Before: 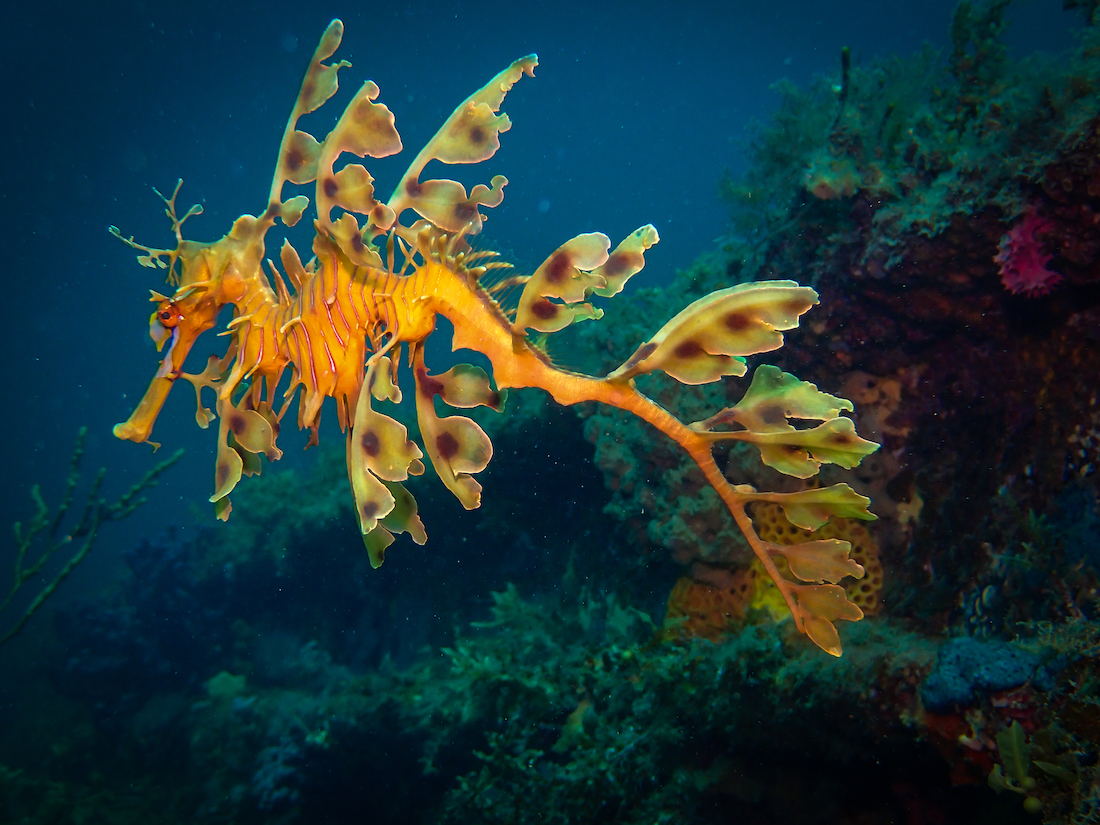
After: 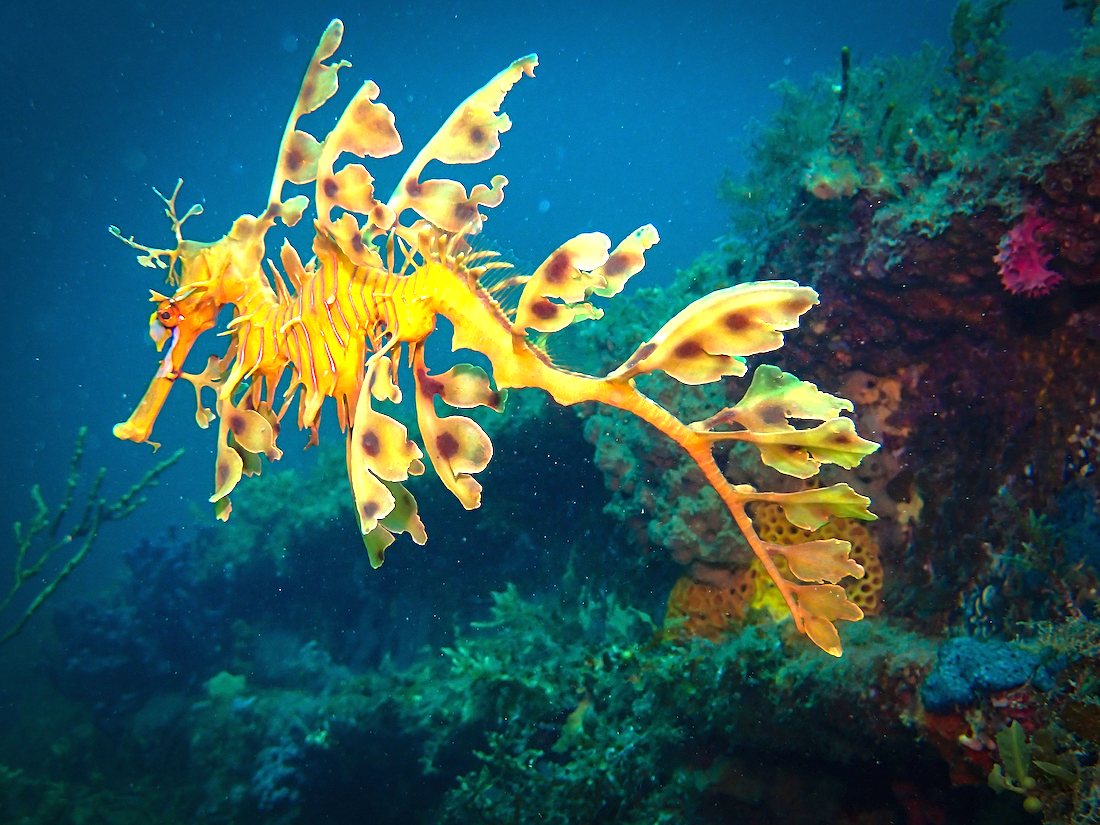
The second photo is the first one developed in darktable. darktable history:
exposure: black level correction 0, exposure 1.388 EV, compensate exposure bias true, compensate highlight preservation false
sharpen: amount 0.2
